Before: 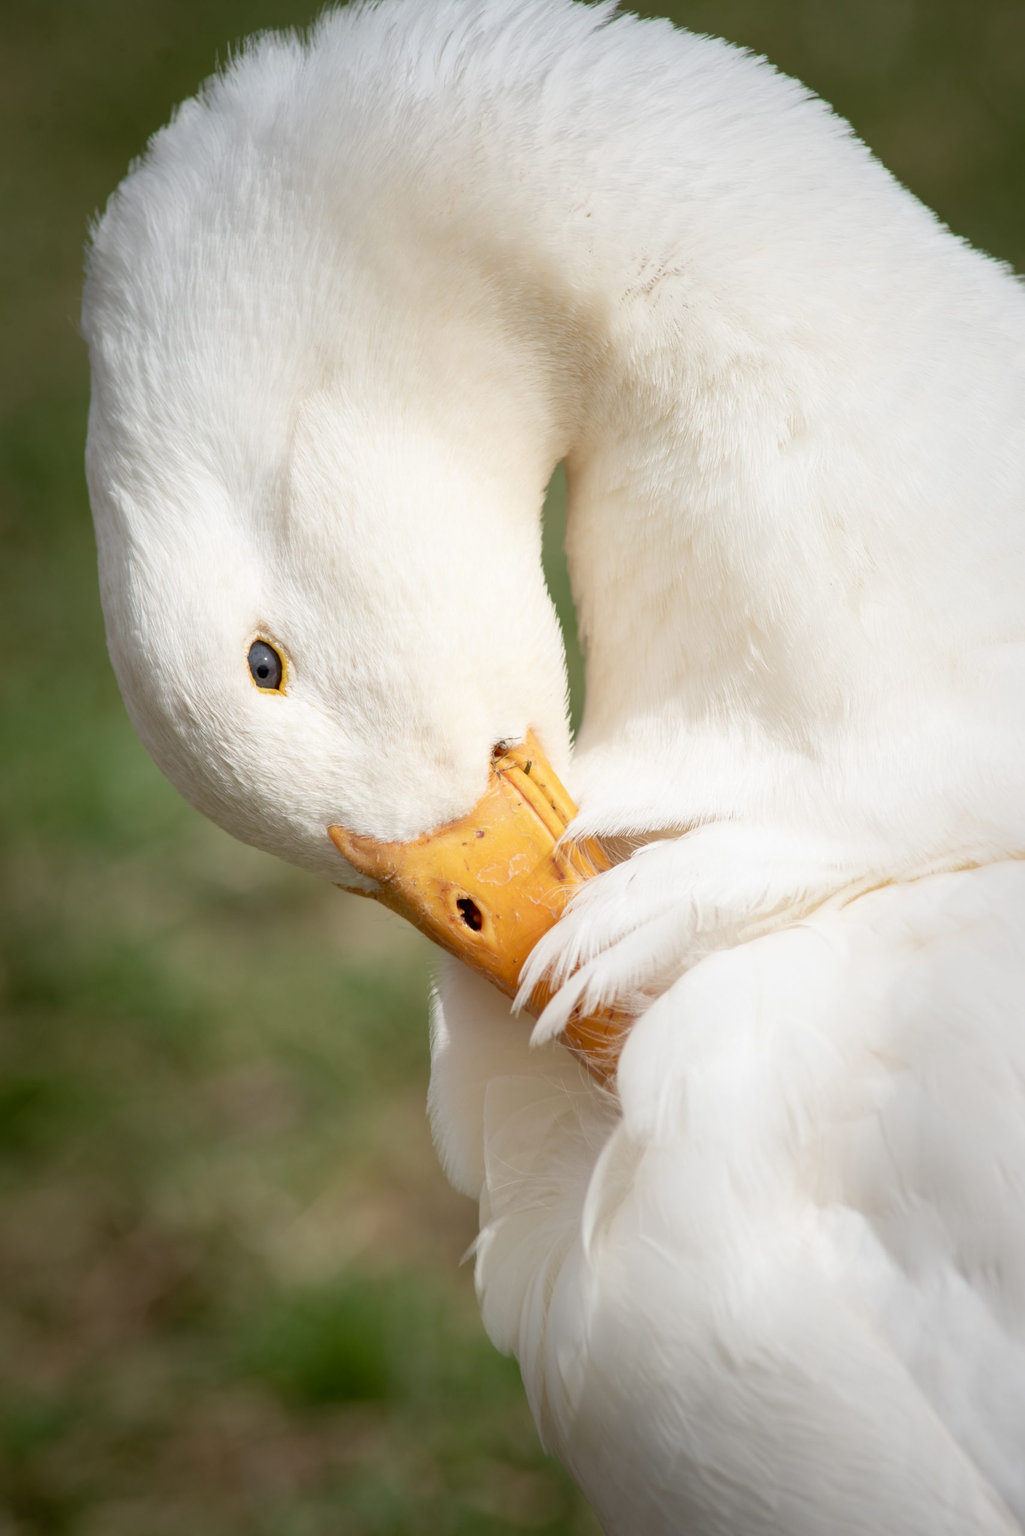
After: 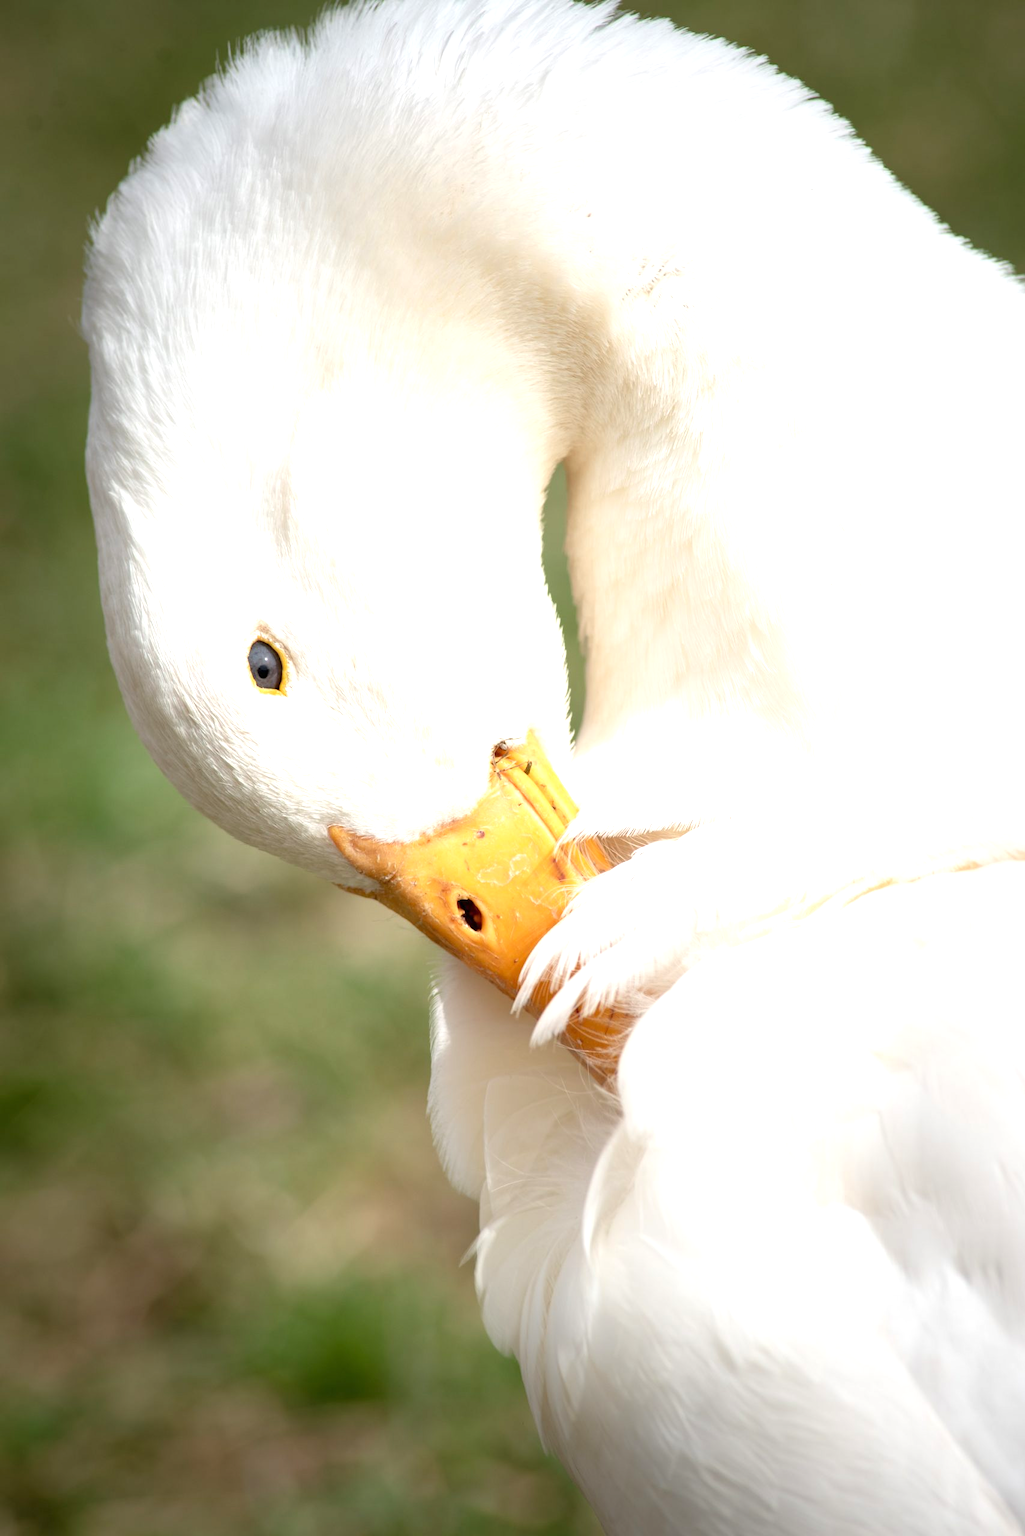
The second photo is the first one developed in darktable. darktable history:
exposure: black level correction 0, exposure 0.7 EV, compensate exposure bias true, compensate highlight preservation false
white balance: emerald 1
